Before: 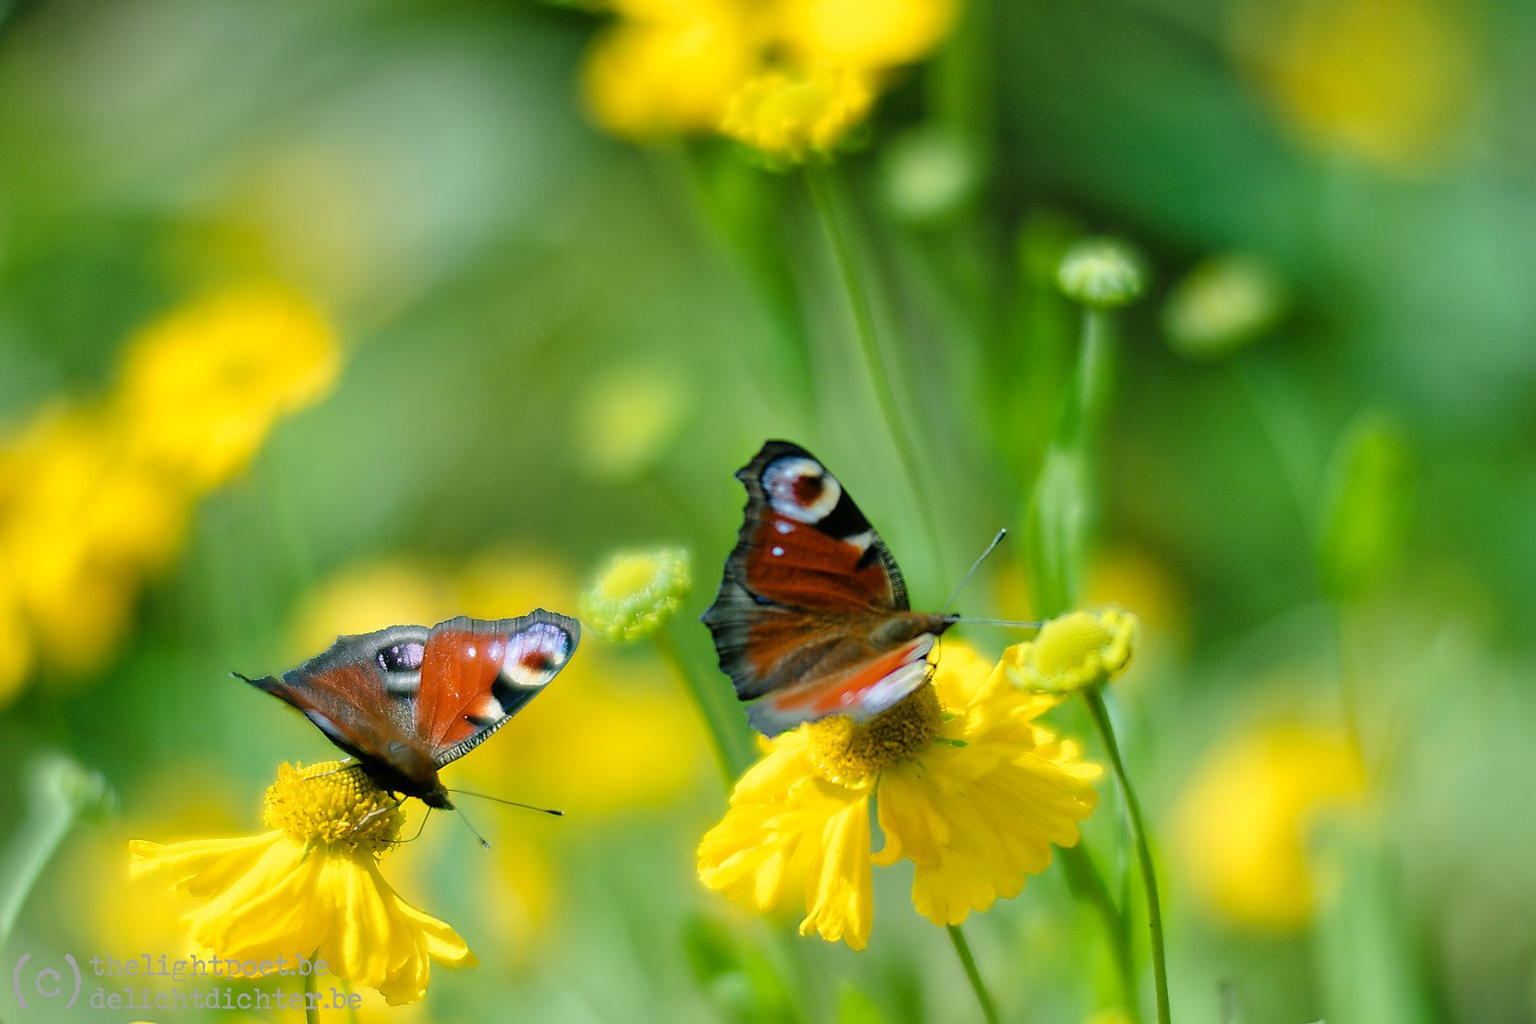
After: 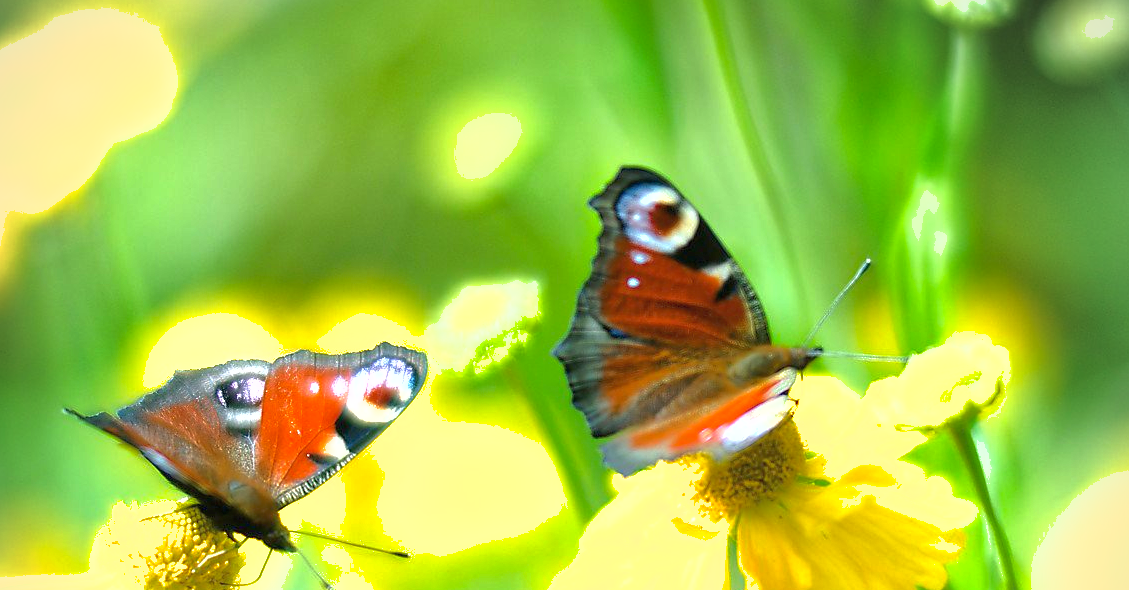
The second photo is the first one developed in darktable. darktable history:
crop: left 11.078%, top 27.404%, right 18.302%, bottom 17.27%
exposure: black level correction 0, exposure 1.095 EV, compensate exposure bias true, compensate highlight preservation false
vignetting: brightness -0.216, center (-0.026, 0.398), unbound false
shadows and highlights: on, module defaults
